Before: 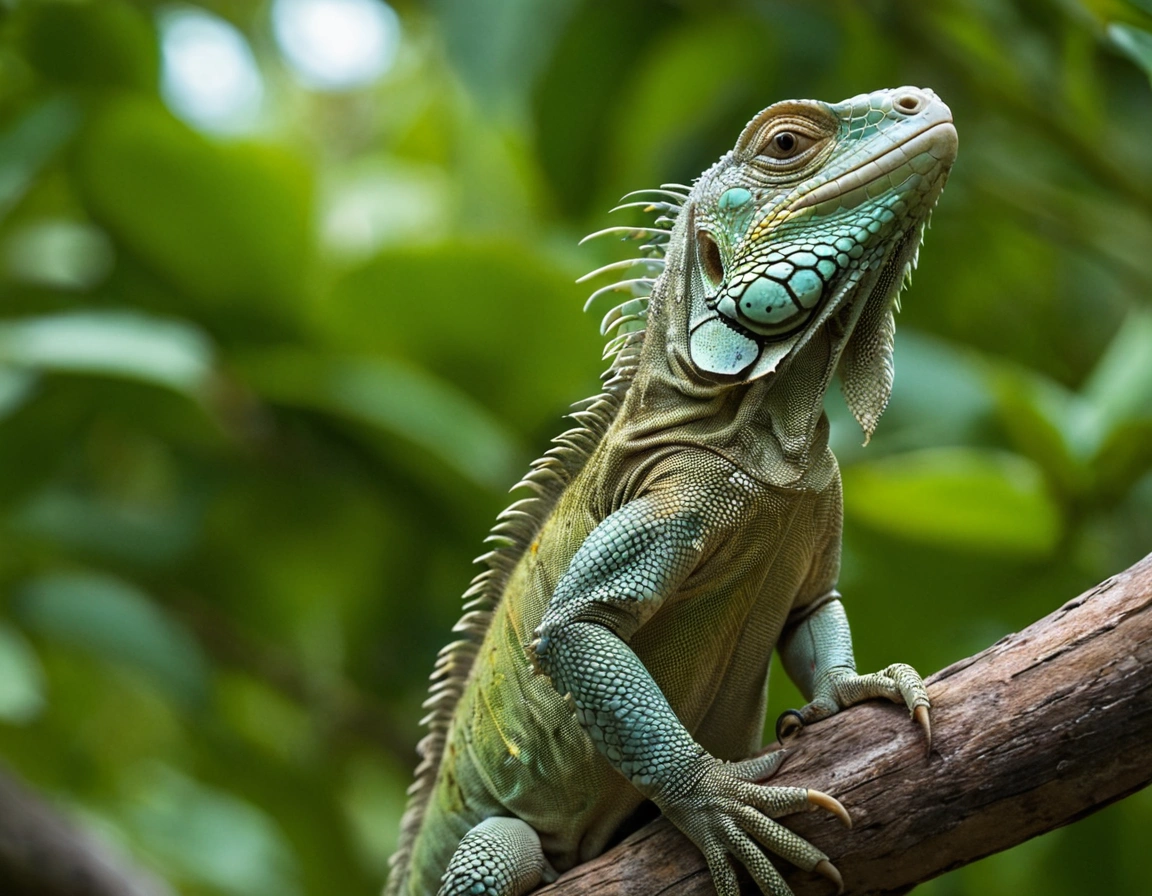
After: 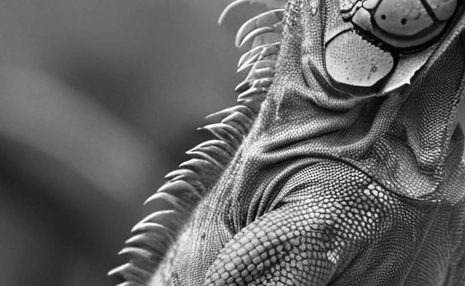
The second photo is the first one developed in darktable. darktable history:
color zones: curves: ch0 [(0.002, 0.593) (0.143, 0.417) (0.285, 0.541) (0.455, 0.289) (0.608, 0.327) (0.727, 0.283) (0.869, 0.571) (1, 0.603)]; ch1 [(0, 0) (0.143, 0) (0.286, 0) (0.429, 0) (0.571, 0) (0.714, 0) (0.857, 0)]
crop: left 31.751%, top 32.172%, right 27.8%, bottom 35.83%
